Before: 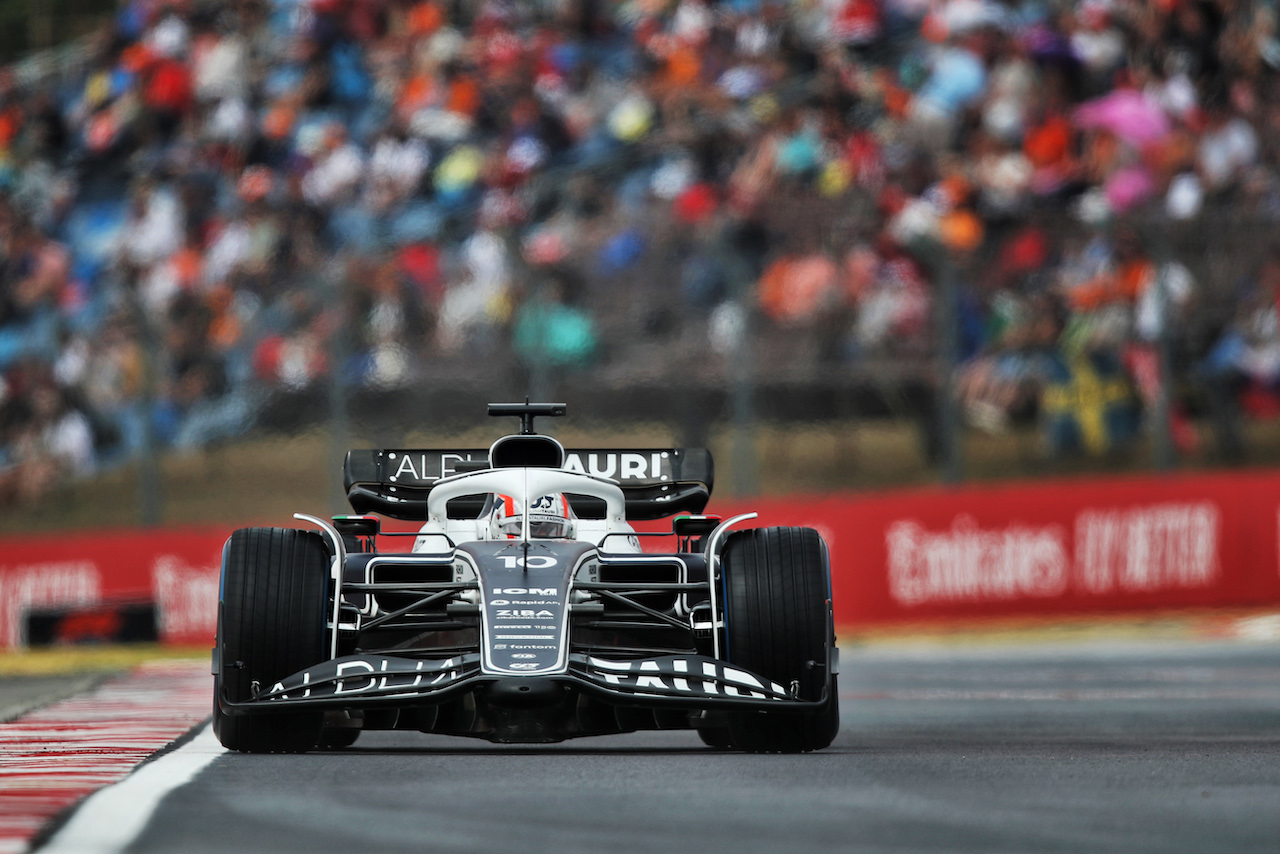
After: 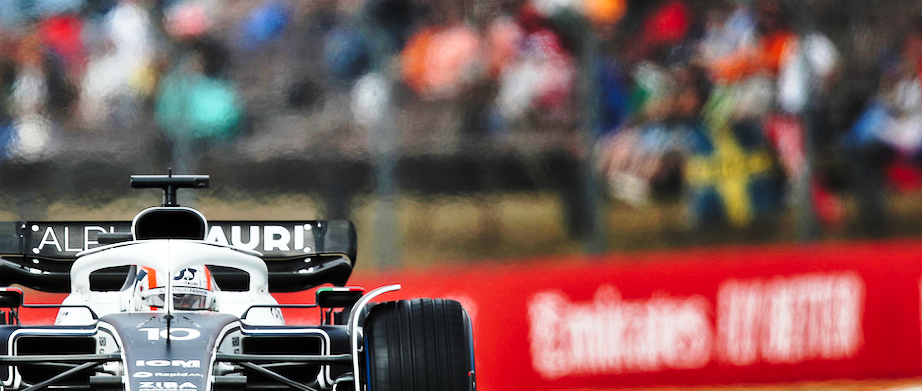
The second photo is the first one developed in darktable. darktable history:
crop and rotate: left 27.896%, top 26.759%, bottom 27.454%
base curve: curves: ch0 [(0, 0) (0.036, 0.037) (0.121, 0.228) (0.46, 0.76) (0.859, 0.983) (1, 1)], preserve colors none
